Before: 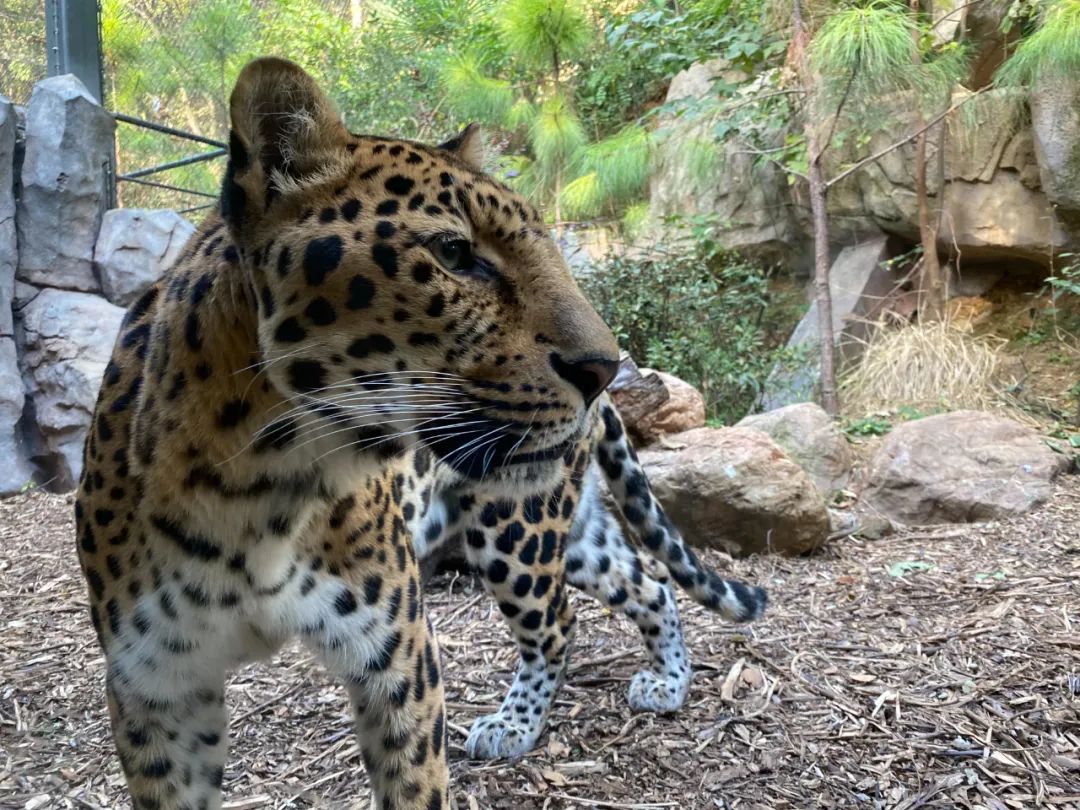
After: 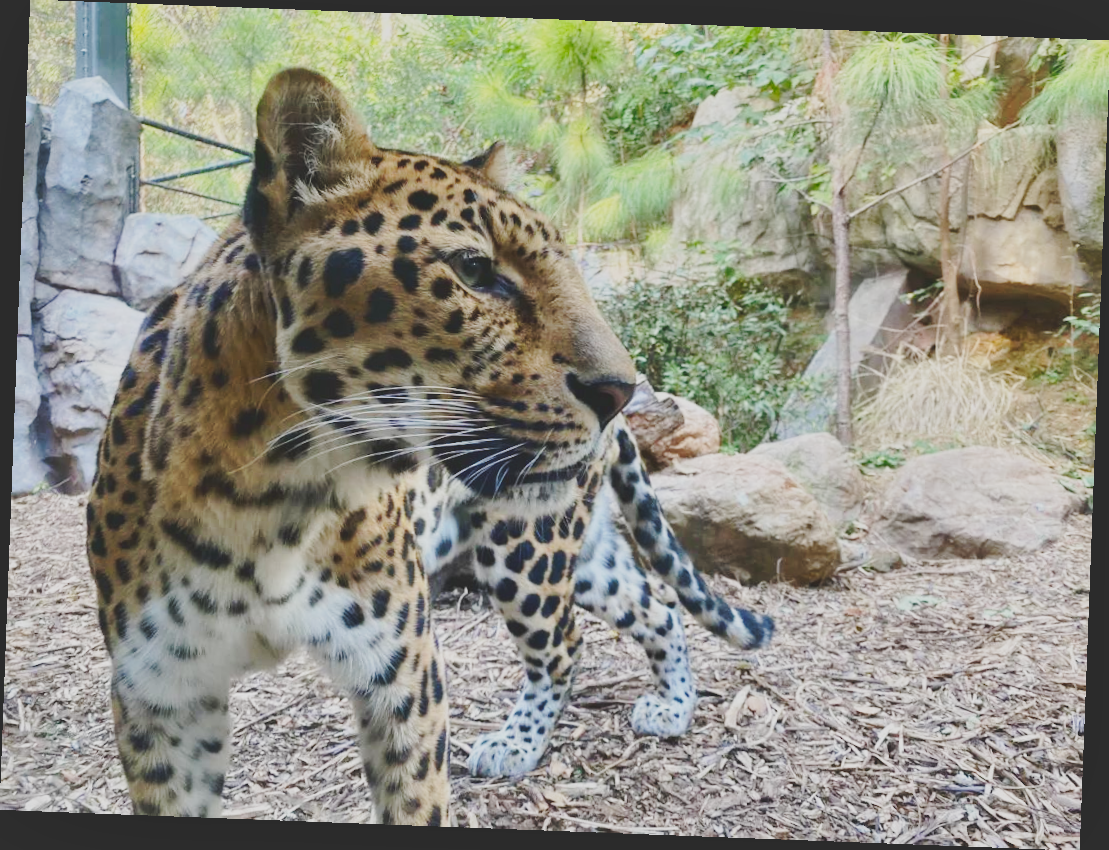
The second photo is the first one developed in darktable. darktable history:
base curve: curves: ch0 [(0, 0.007) (0.028, 0.063) (0.121, 0.311) (0.46, 0.743) (0.859, 0.957) (1, 1)], preserve colors none
rotate and perspective: rotation 2.17°, automatic cropping off
contrast brightness saturation: contrast -0.28
shadows and highlights: shadows 22.7, highlights -48.71, soften with gaussian
local contrast: mode bilateral grid, contrast 25, coarseness 50, detail 123%, midtone range 0.2
